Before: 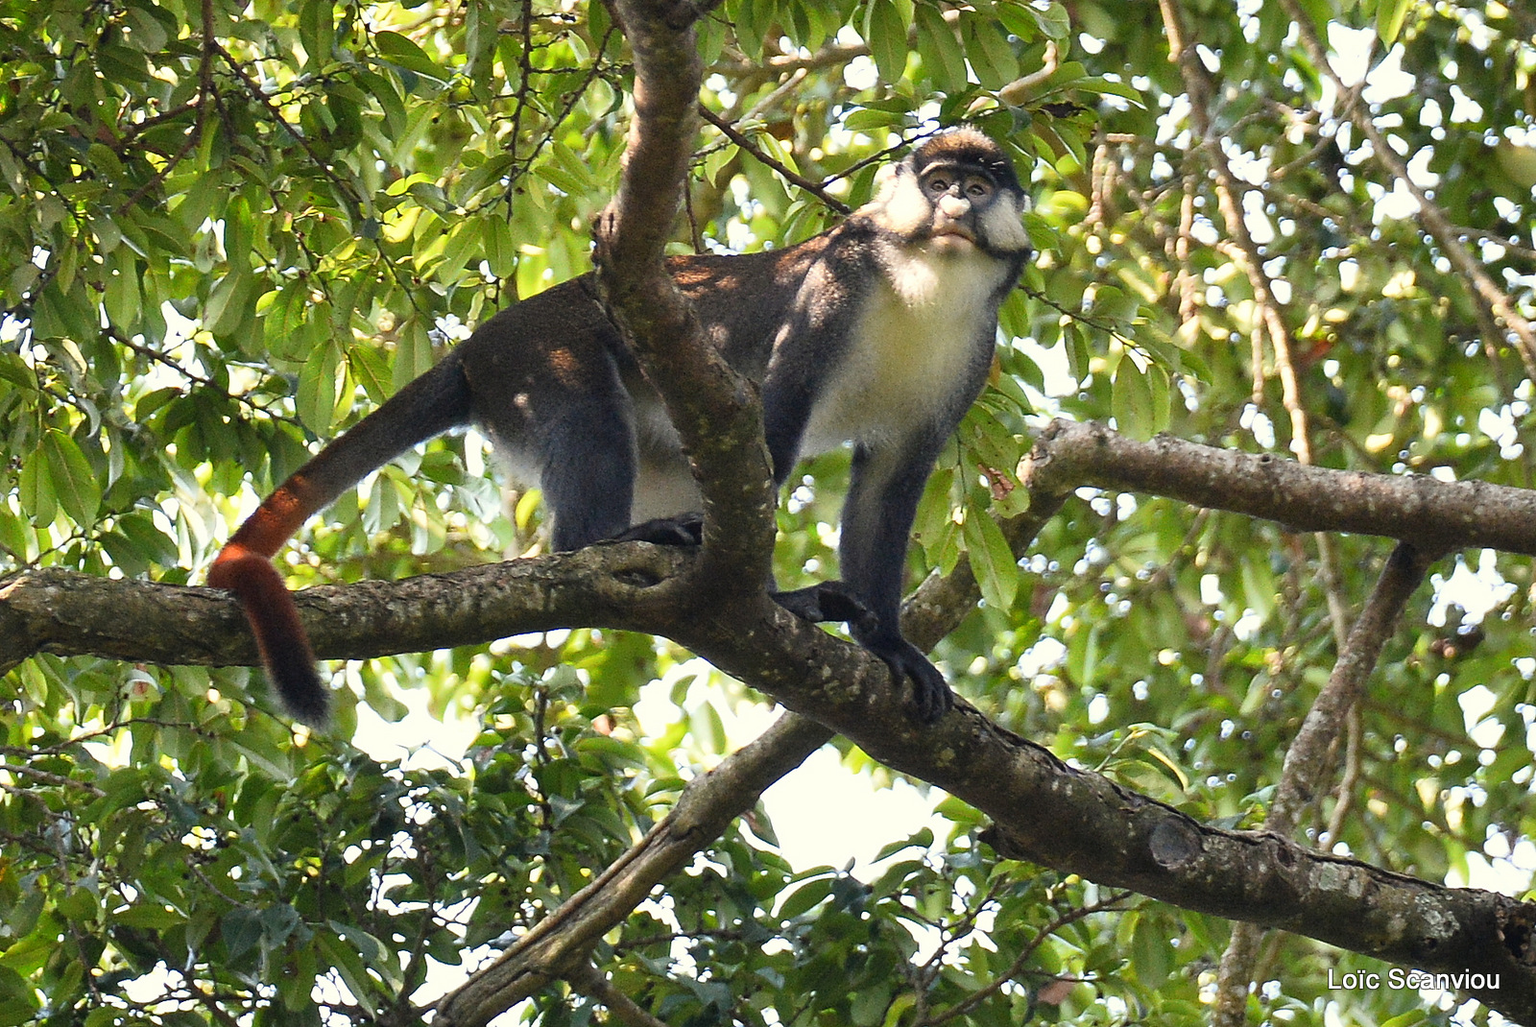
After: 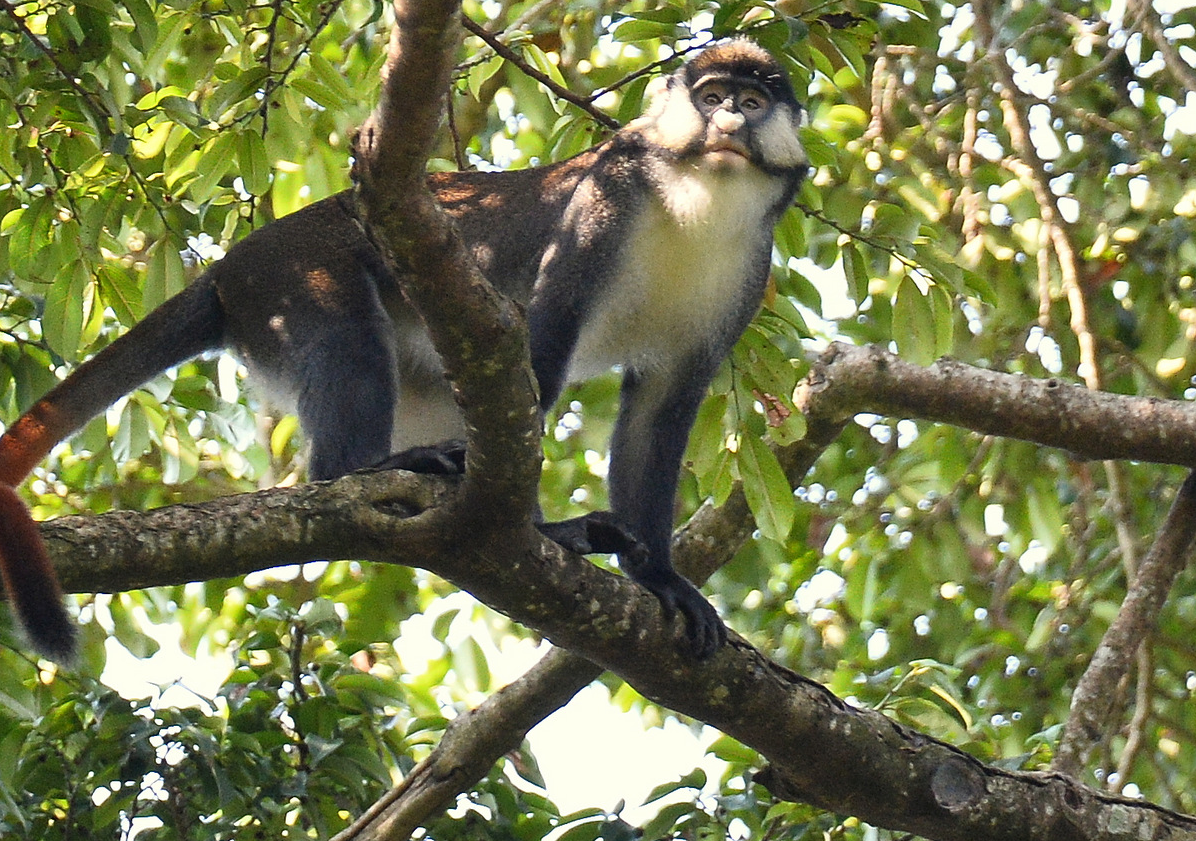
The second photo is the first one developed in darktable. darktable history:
crop: left 16.667%, top 8.807%, right 8.542%, bottom 12.579%
